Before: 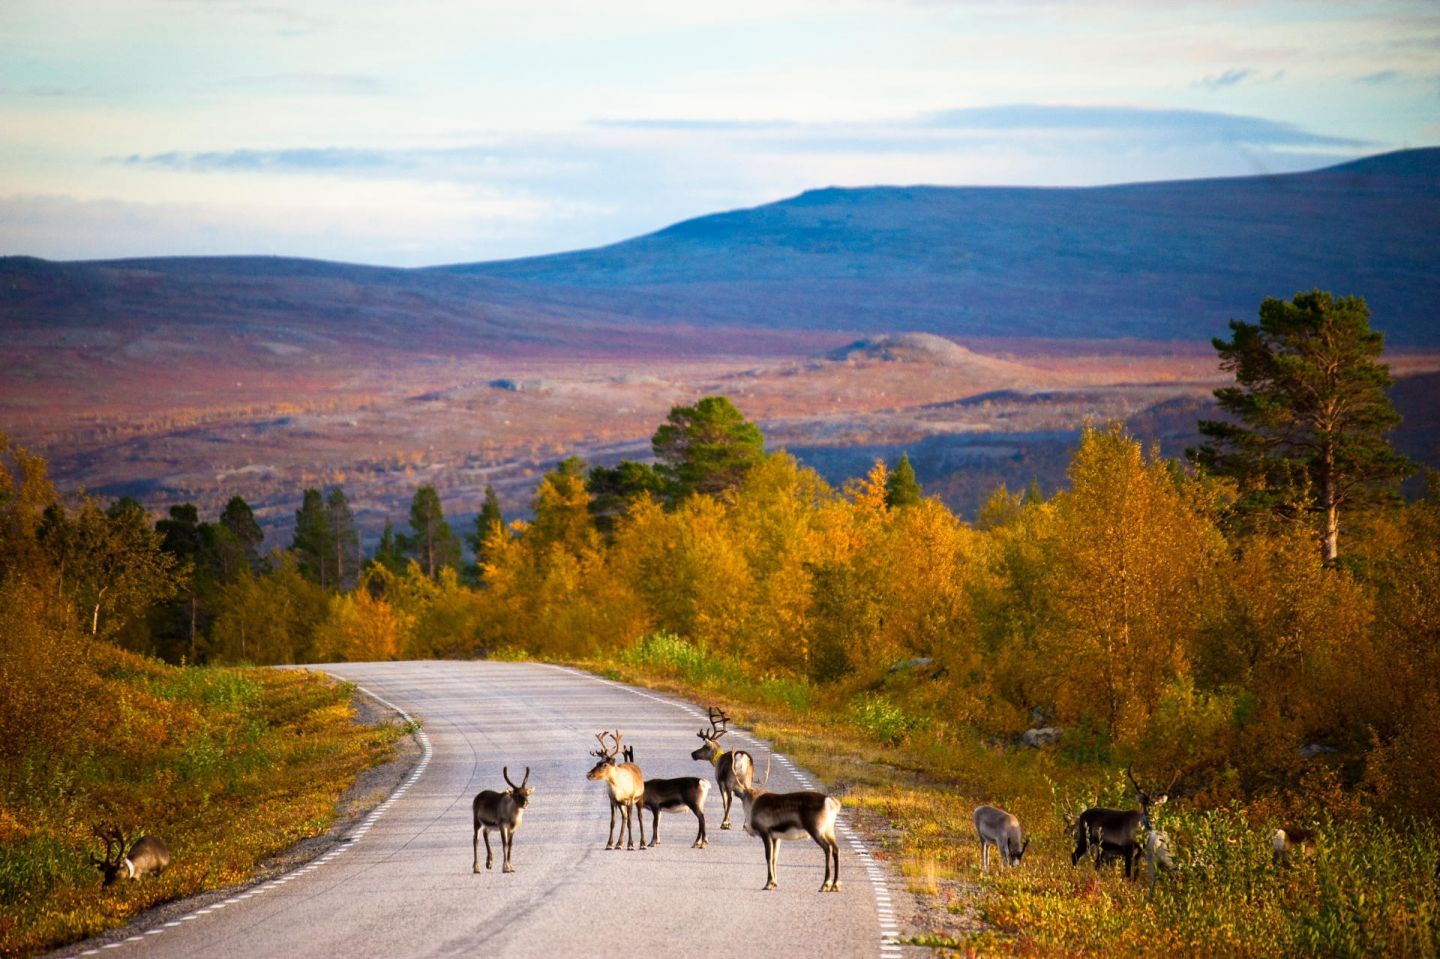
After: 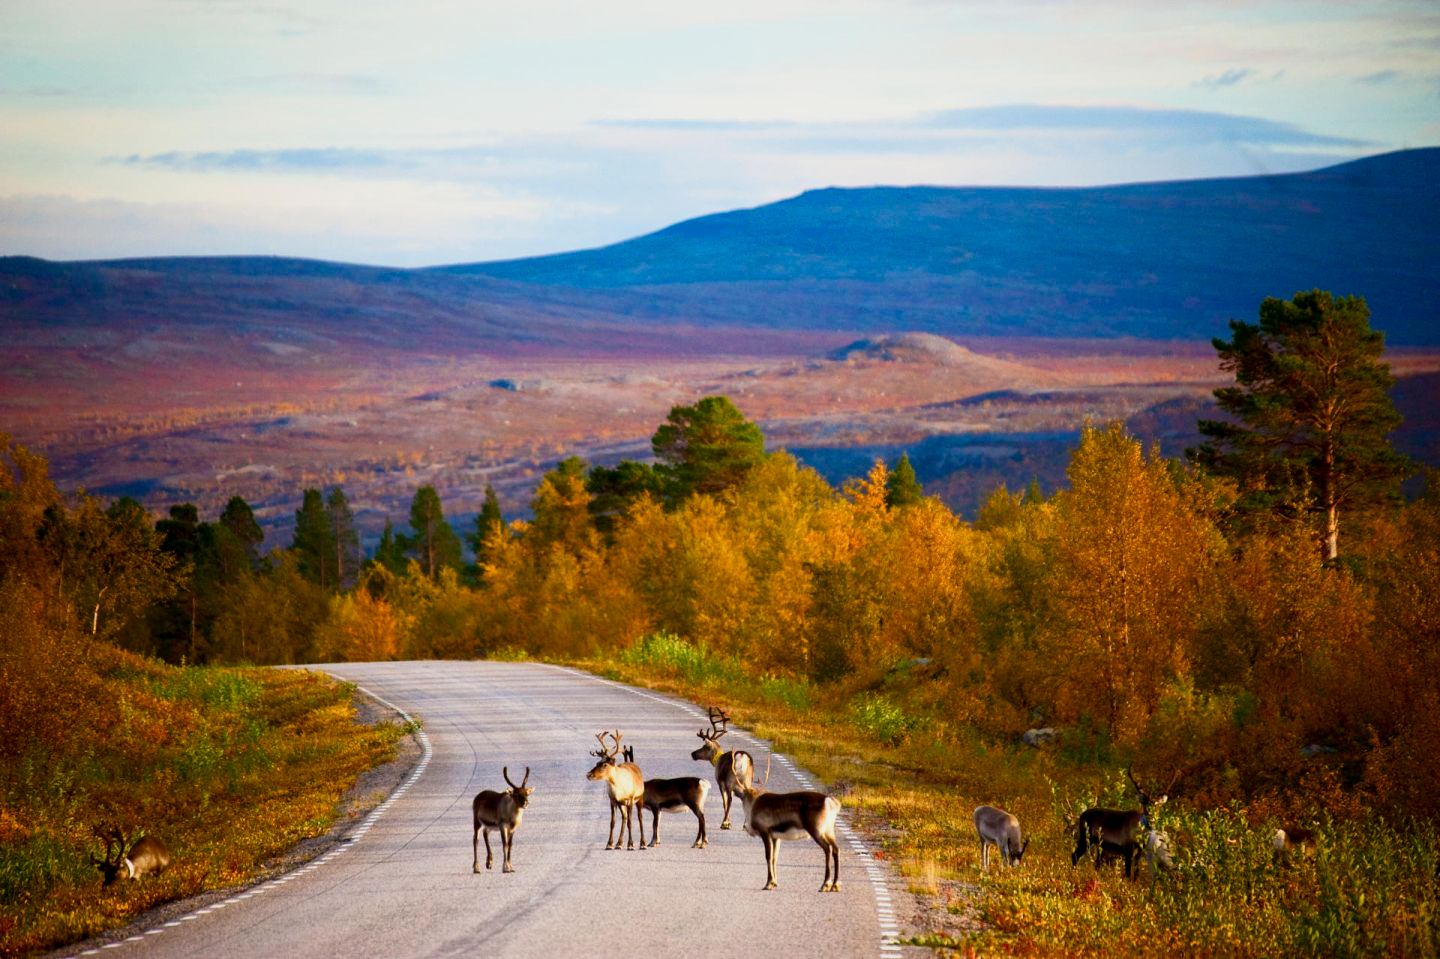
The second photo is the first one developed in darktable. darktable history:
contrast brightness saturation: contrast 0.127, brightness -0.046, saturation 0.163
color balance rgb: global offset › luminance -0.282%, global offset › hue 259.17°, perceptual saturation grading › global saturation 0.811%, perceptual saturation grading › highlights -15.396%, perceptual saturation grading › shadows 25.737%, contrast -9.516%
